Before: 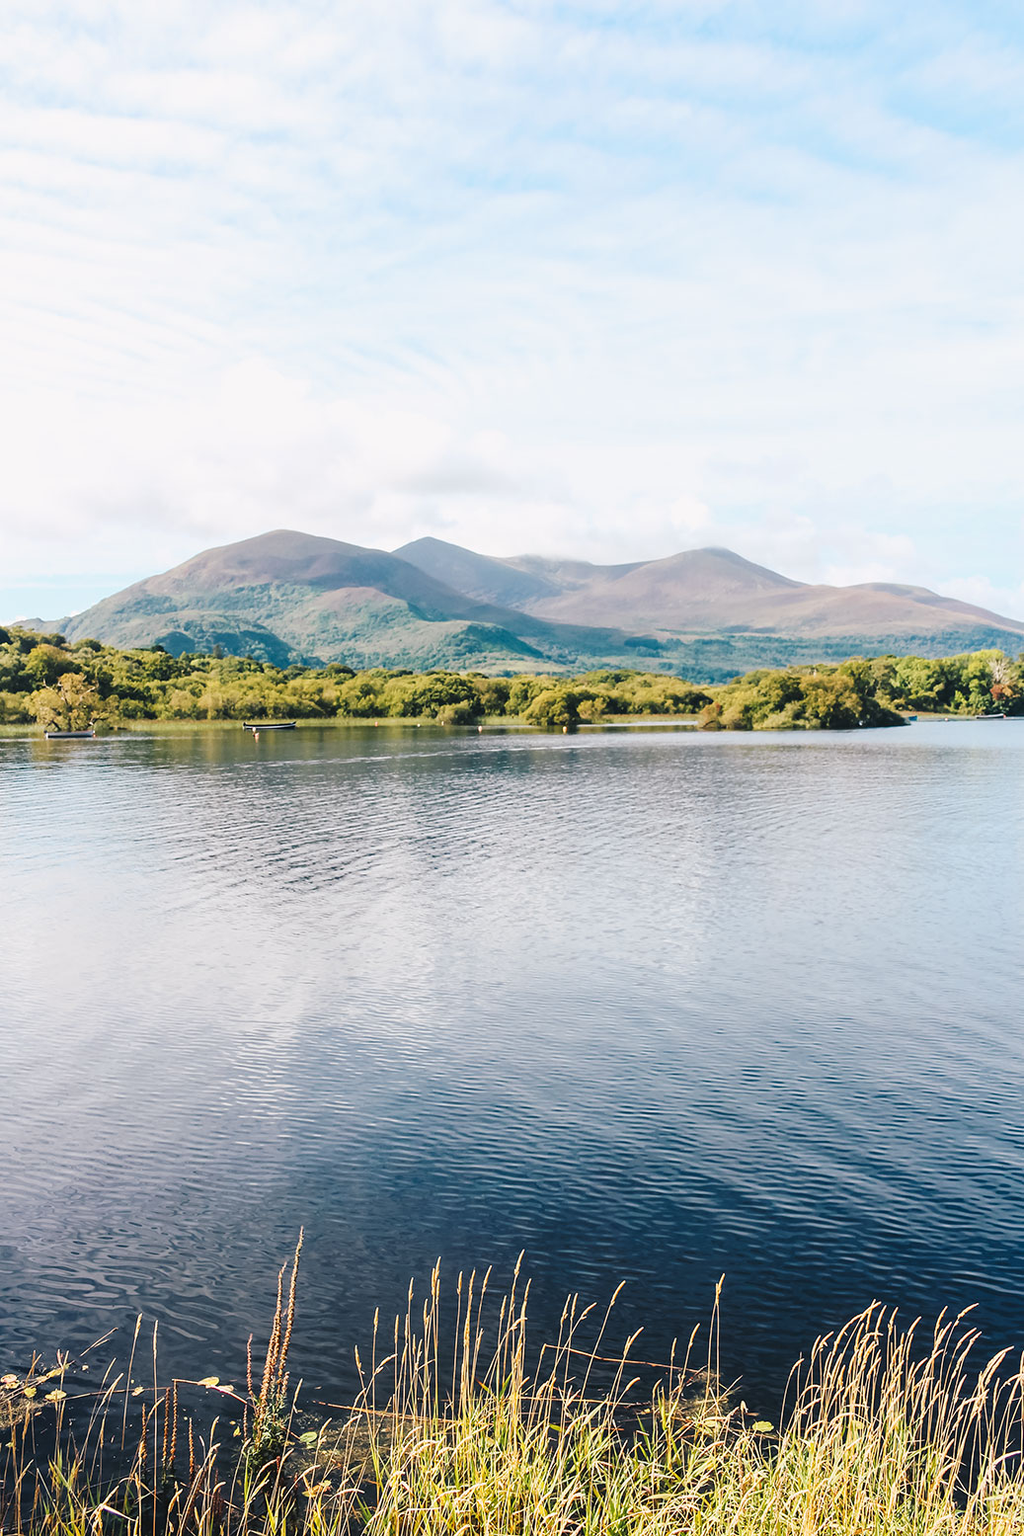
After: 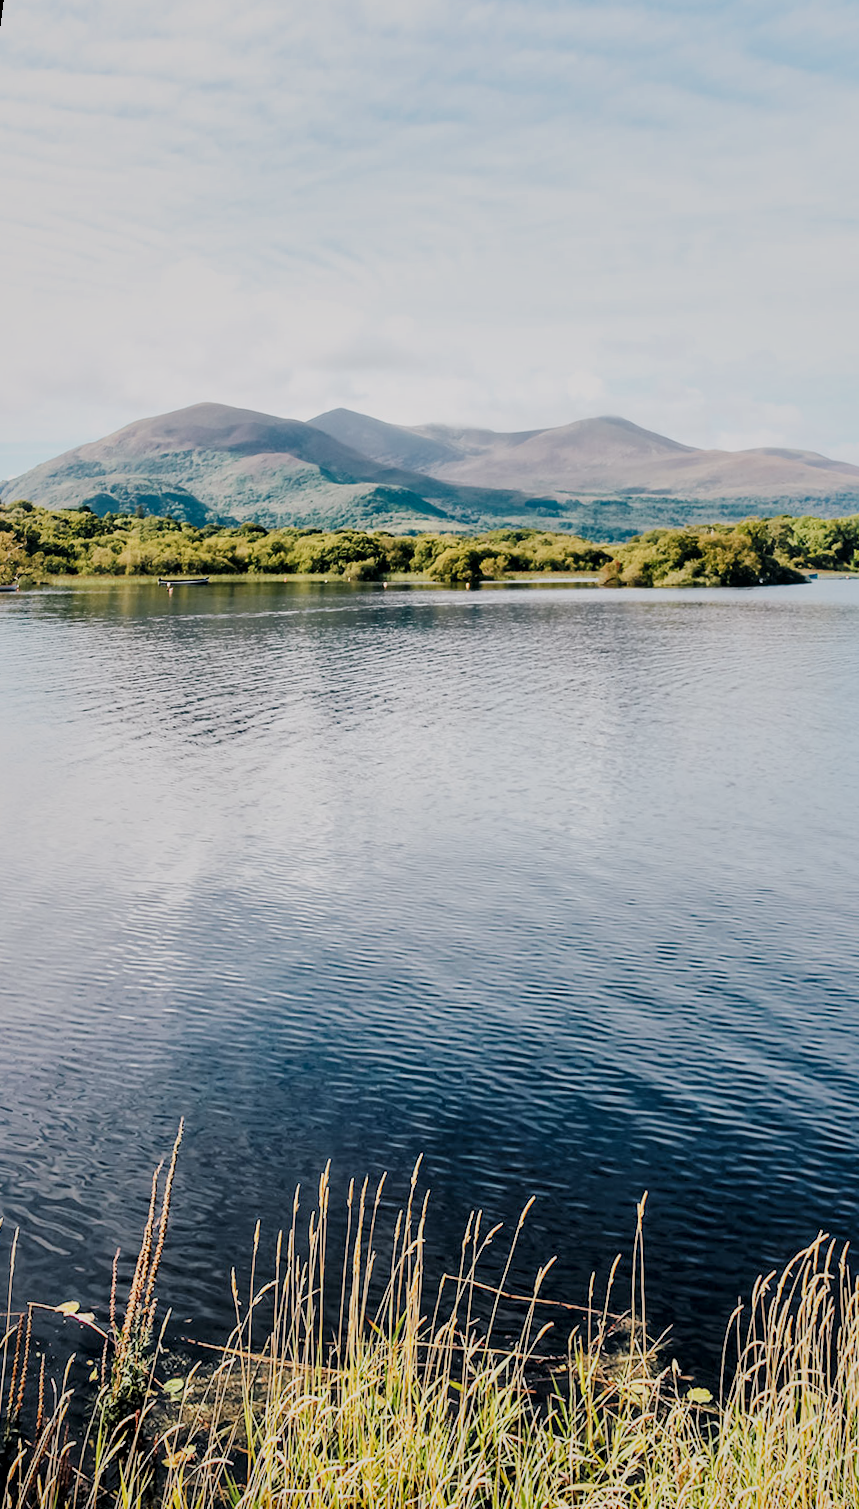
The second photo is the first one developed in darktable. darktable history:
filmic rgb: black relative exposure -6.98 EV, white relative exposure 5.63 EV, hardness 2.86
rotate and perspective: rotation 0.72°, lens shift (vertical) -0.352, lens shift (horizontal) -0.051, crop left 0.152, crop right 0.859, crop top 0.019, crop bottom 0.964
local contrast: mode bilateral grid, contrast 100, coarseness 100, detail 165%, midtone range 0.2
